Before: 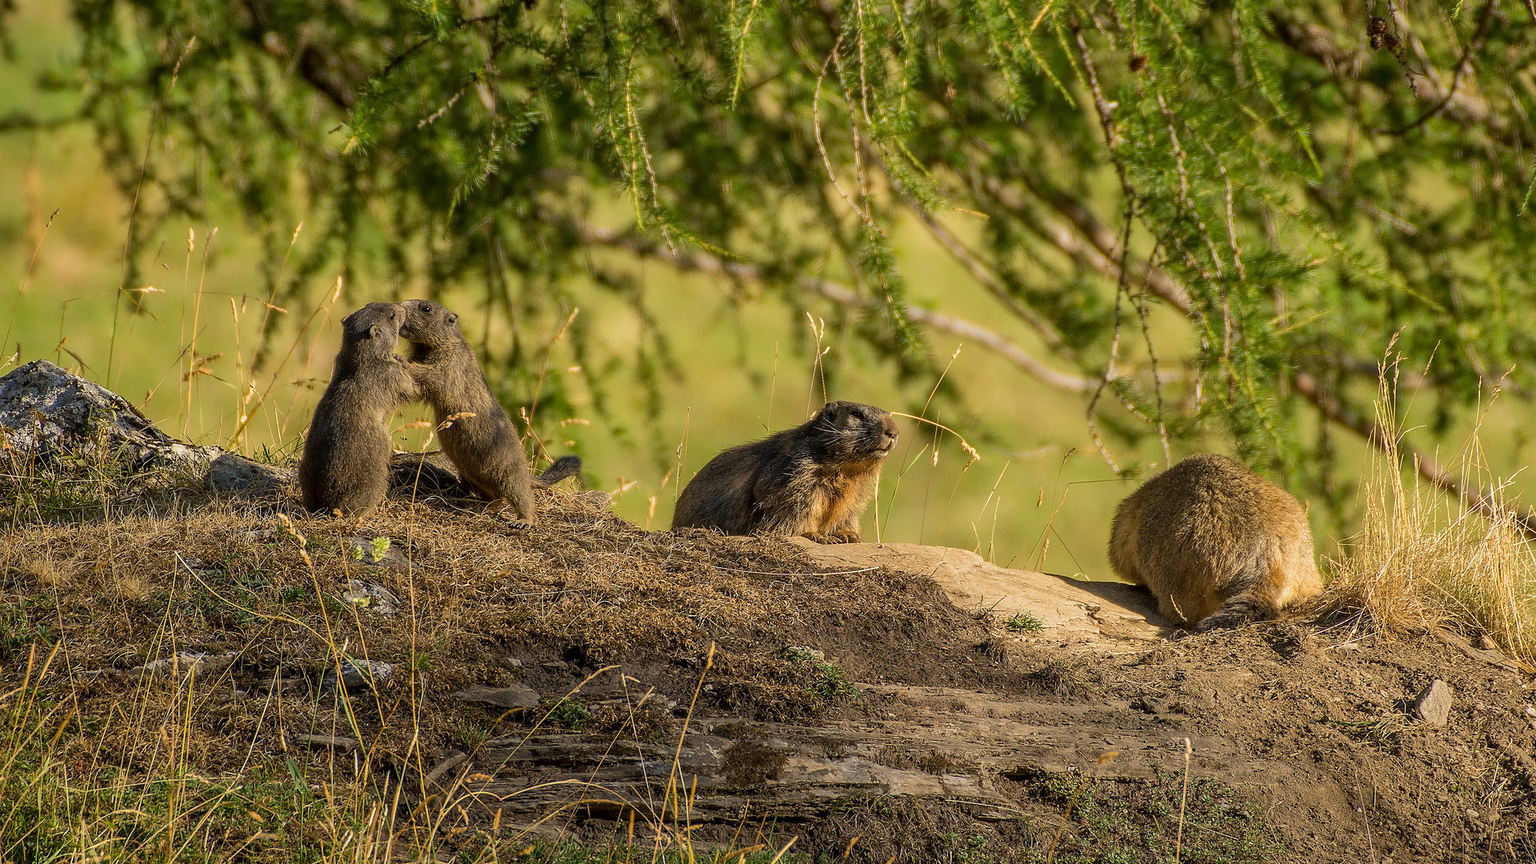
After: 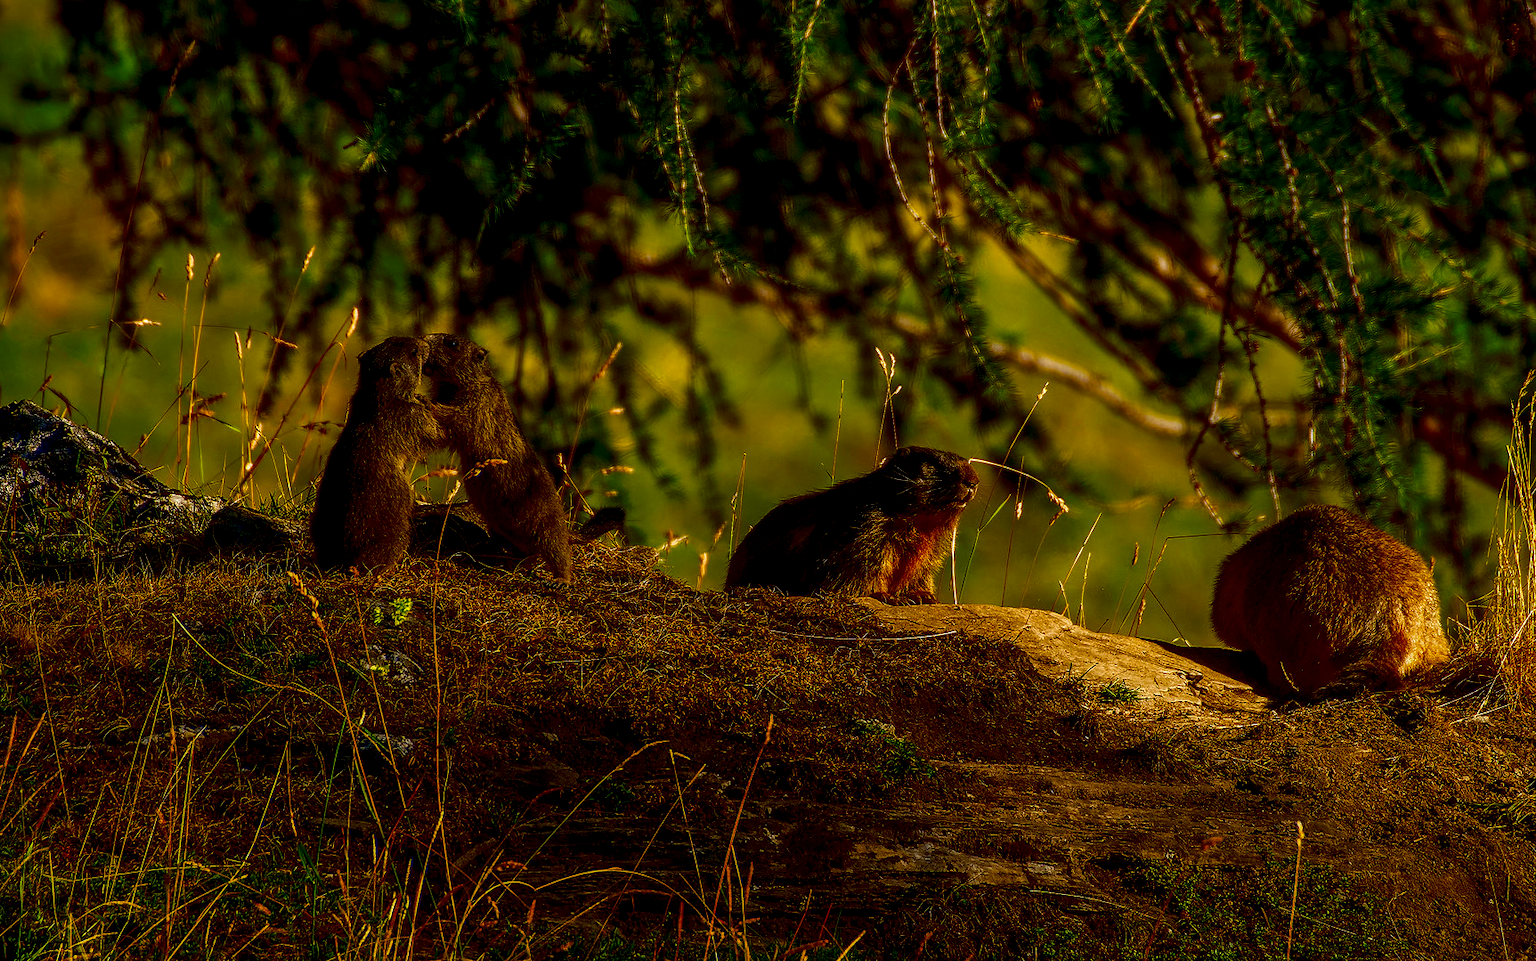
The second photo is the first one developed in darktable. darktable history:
contrast brightness saturation: brightness -0.99, saturation 0.995
local contrast: detail 160%
crop and rotate: left 1.32%, right 8.83%
